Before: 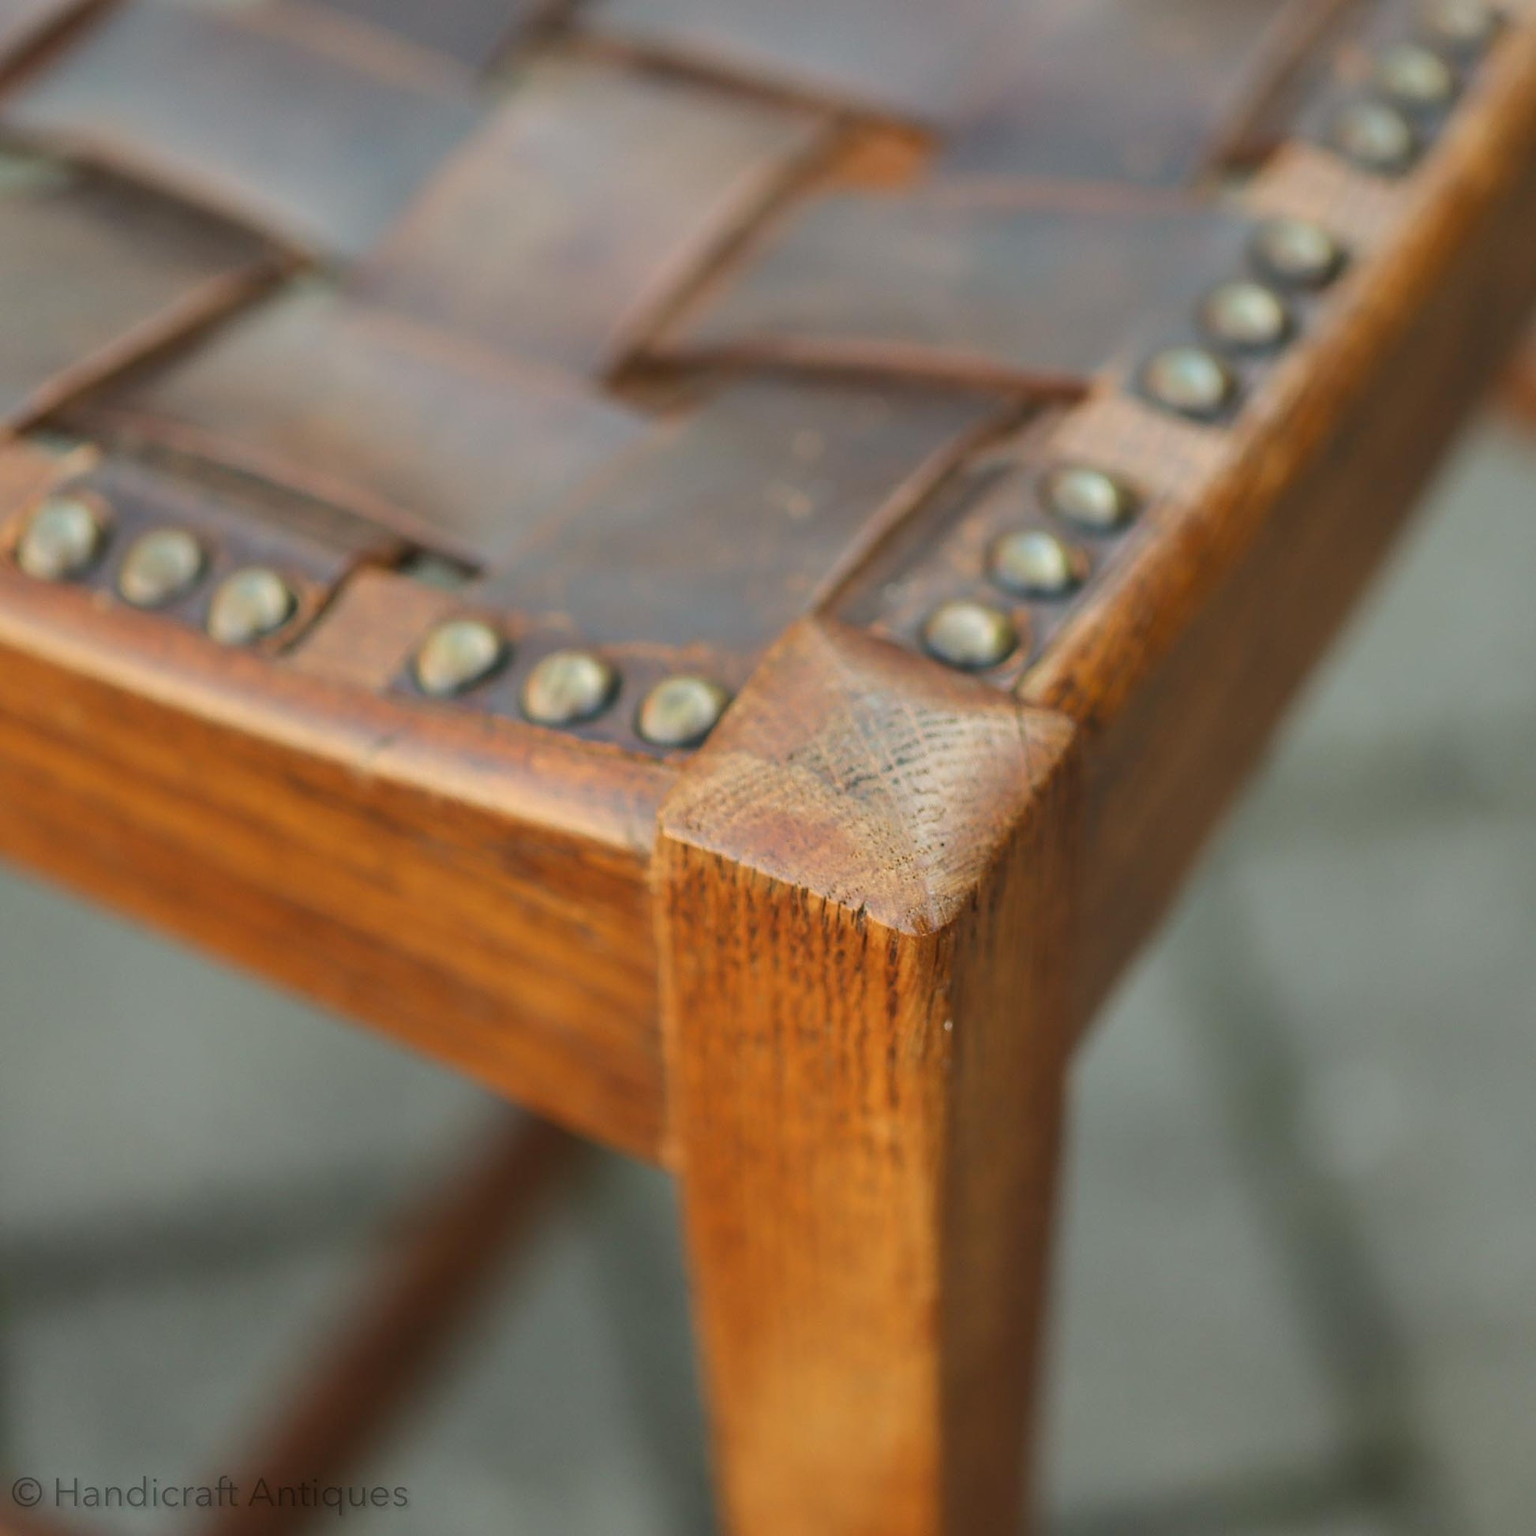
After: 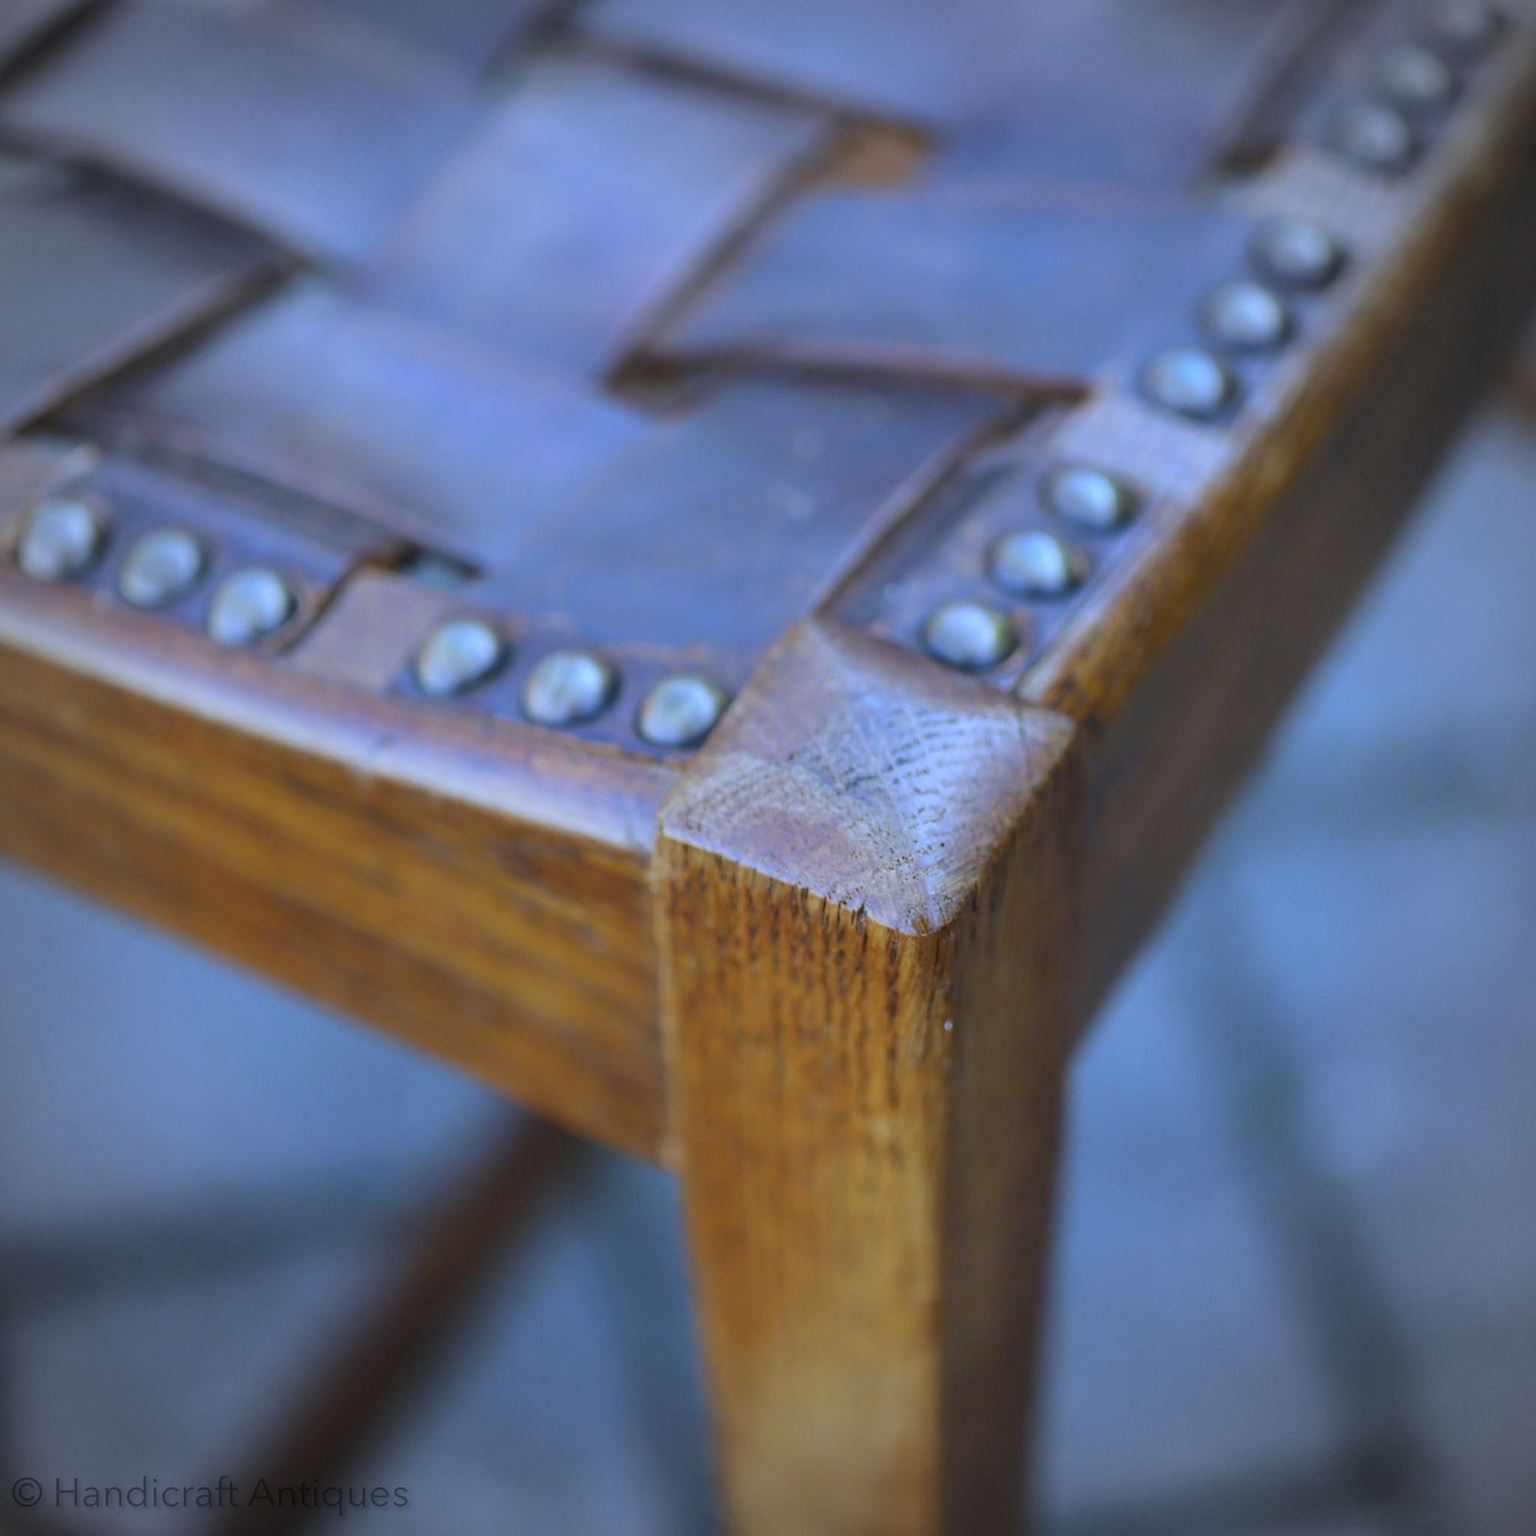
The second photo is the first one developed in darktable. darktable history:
white balance: red 0.766, blue 1.537
vignetting: fall-off start 74.49%, fall-off radius 65.9%, brightness -0.628, saturation -0.68
